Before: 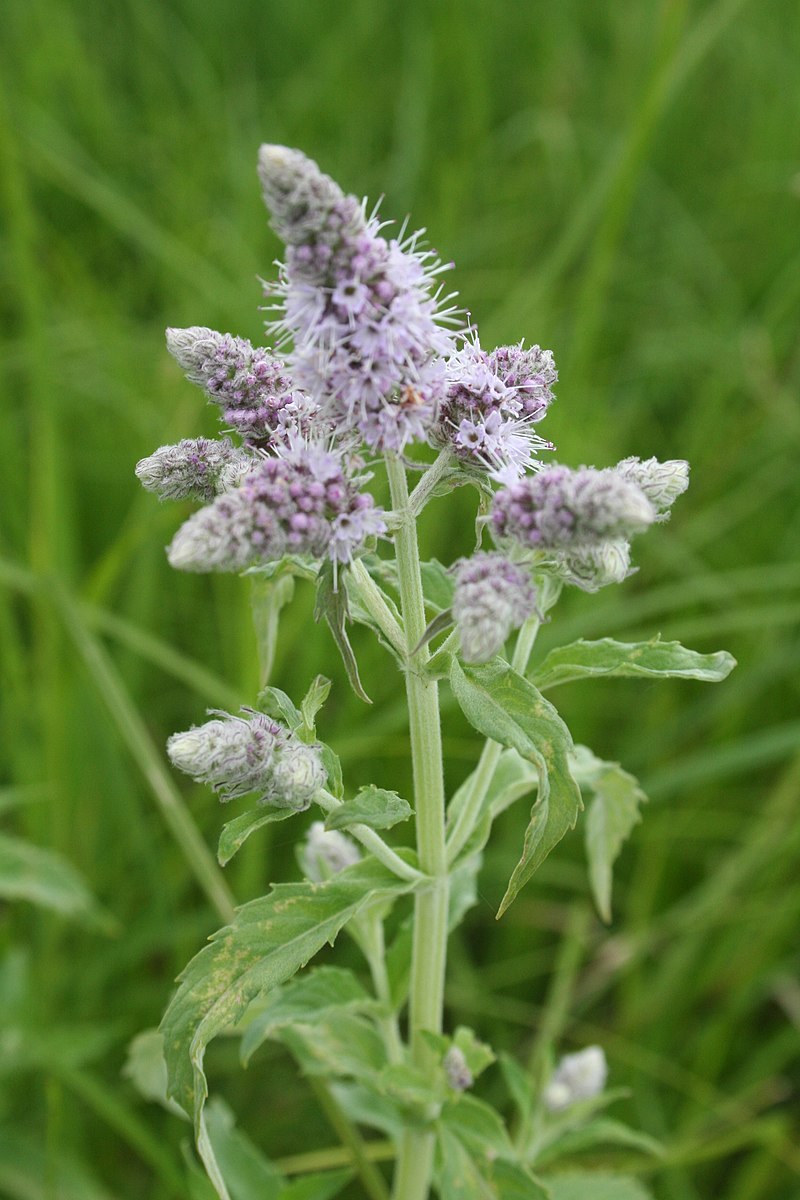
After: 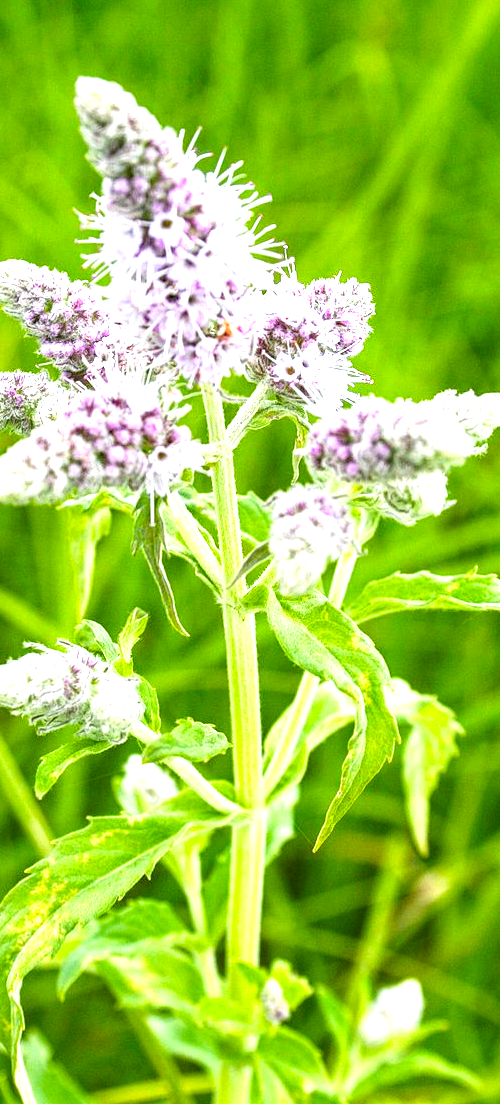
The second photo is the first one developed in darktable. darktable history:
local contrast: highlights 62%, detail 143%, midtone range 0.429
exposure: black level correction 0, exposure 1.466 EV, compensate highlight preservation false
crop and rotate: left 22.949%, top 5.632%, right 14.459%, bottom 2.301%
color balance rgb: linear chroma grading › shadows -7.966%, linear chroma grading › global chroma 9.822%, perceptual saturation grading › global saturation 29.531%
haze removal: compatibility mode true, adaptive false
tone curve: curves: ch0 [(0, 0) (0.003, 0.014) (0.011, 0.019) (0.025, 0.029) (0.044, 0.047) (0.069, 0.071) (0.1, 0.101) (0.136, 0.131) (0.177, 0.166) (0.224, 0.212) (0.277, 0.263) (0.335, 0.32) (0.399, 0.387) (0.468, 0.459) (0.543, 0.541) (0.623, 0.626) (0.709, 0.717) (0.801, 0.813) (0.898, 0.909) (1, 1)], preserve colors none
